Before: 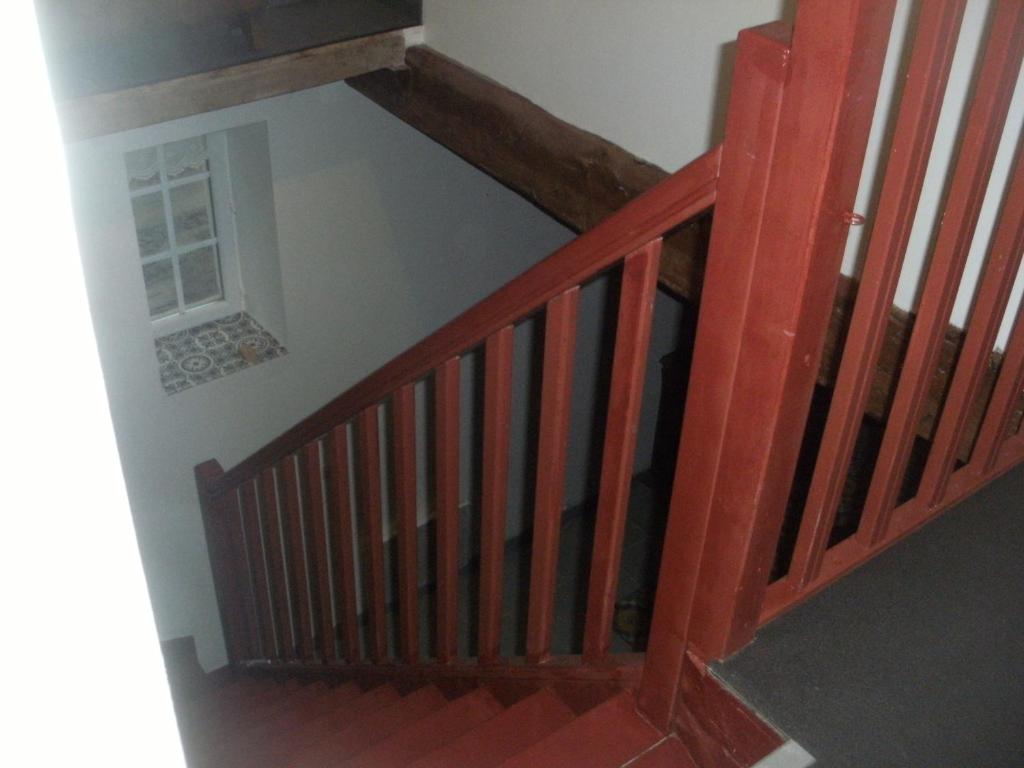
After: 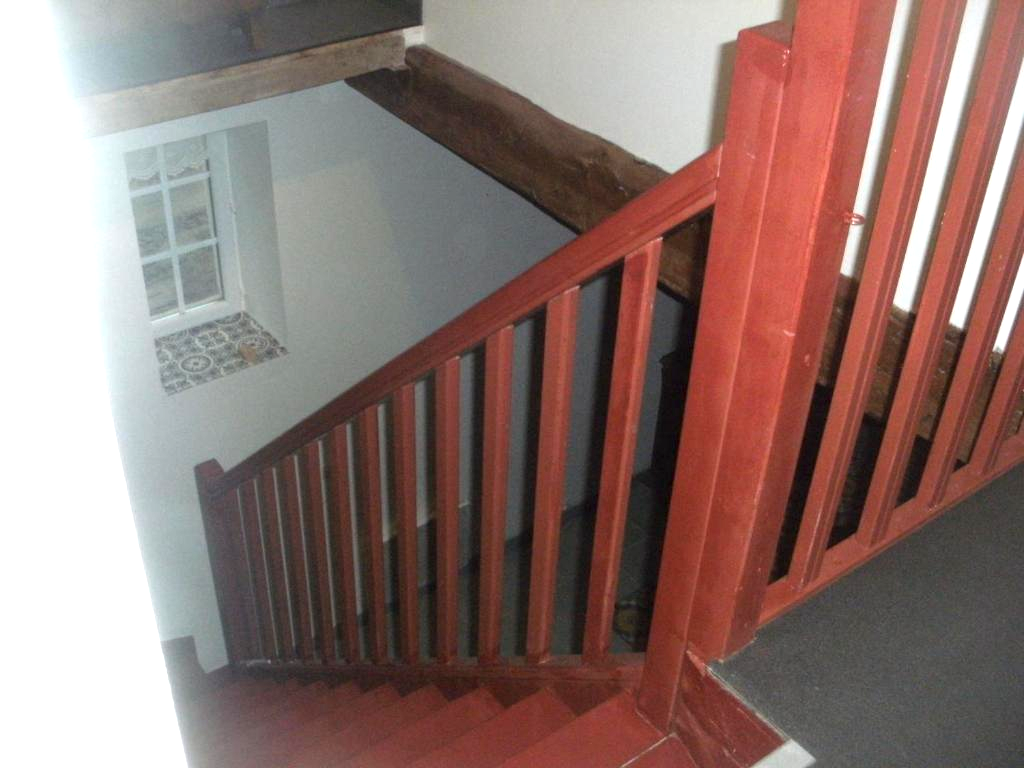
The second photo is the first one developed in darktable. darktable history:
exposure: exposure 1 EV, compensate exposure bias true, compensate highlight preservation false
